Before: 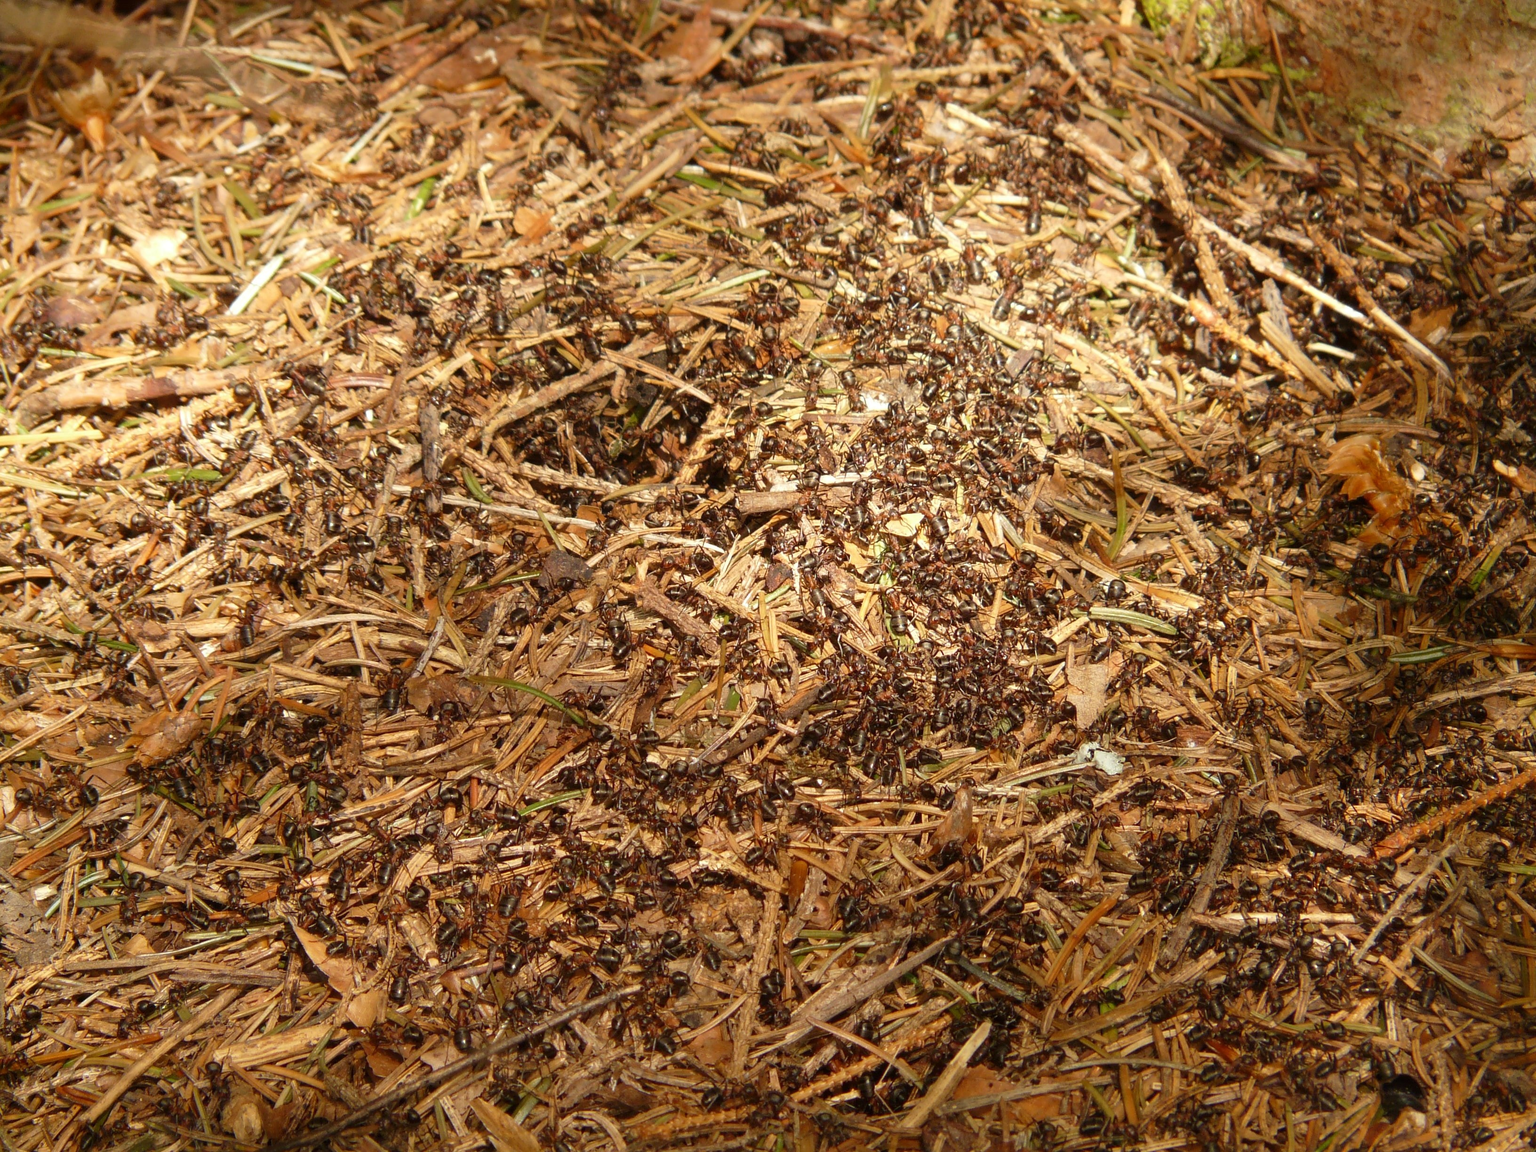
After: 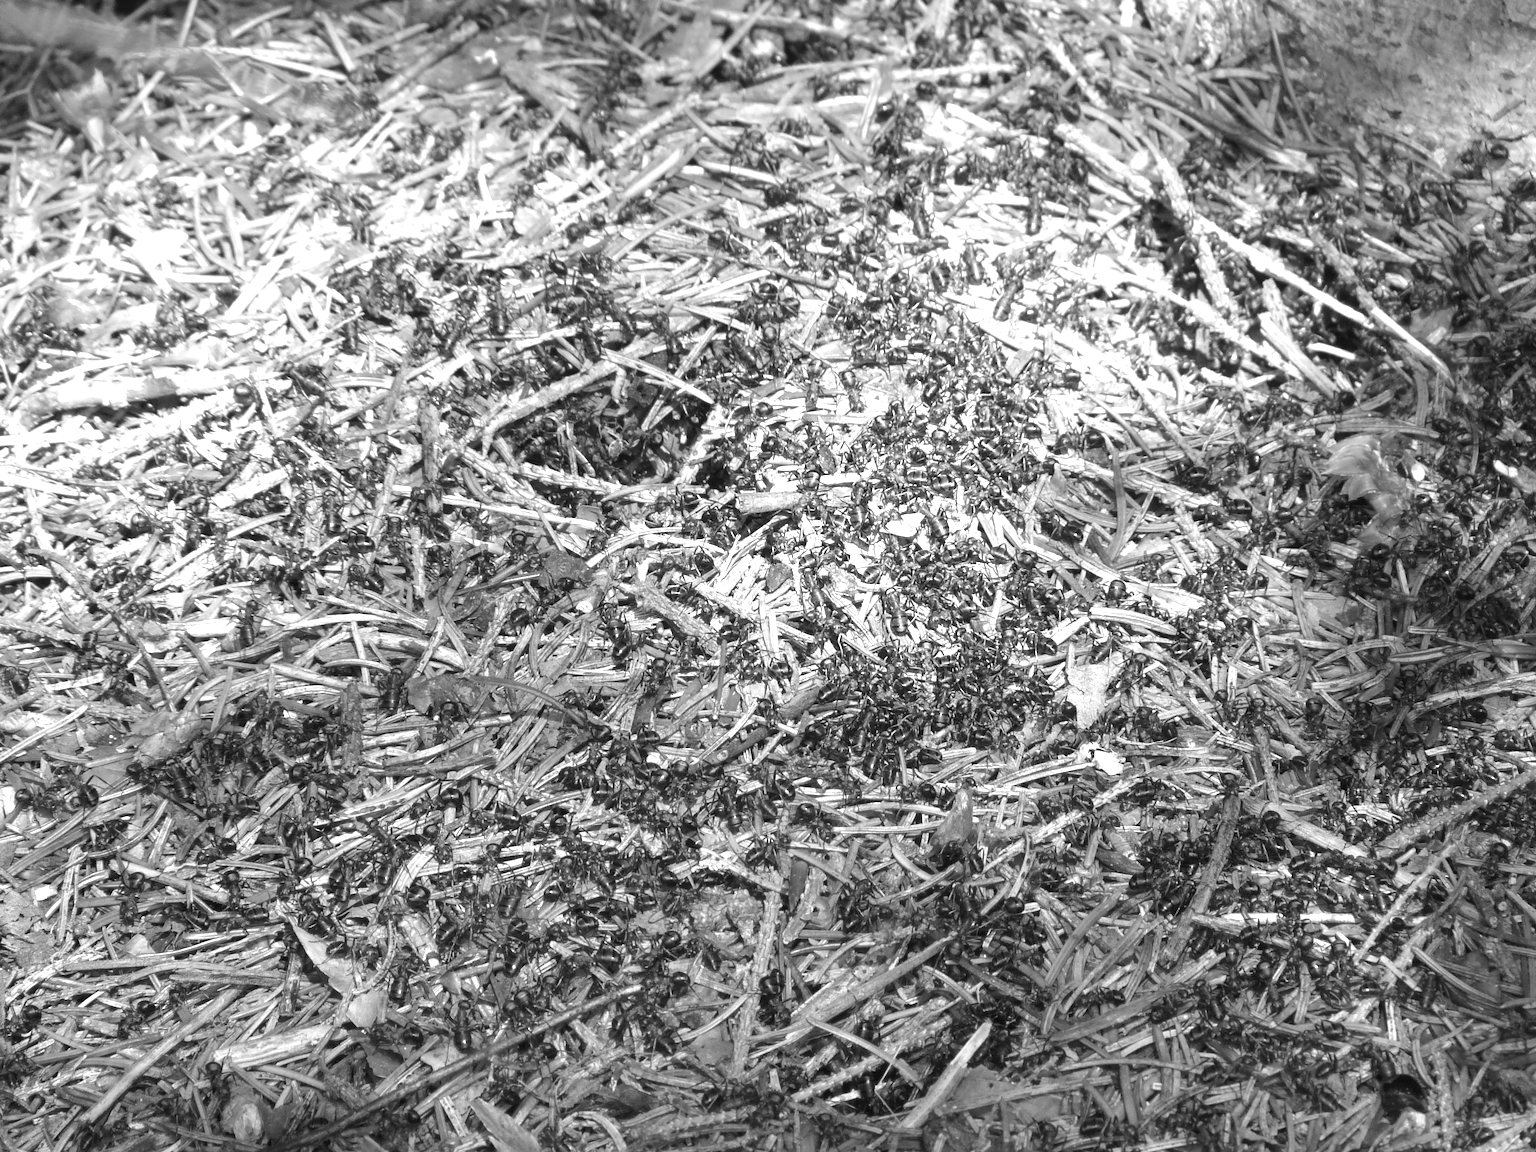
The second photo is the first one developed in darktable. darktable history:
monochrome: a -71.75, b 75.82
exposure: black level correction 0, exposure 1 EV, compensate highlight preservation false
